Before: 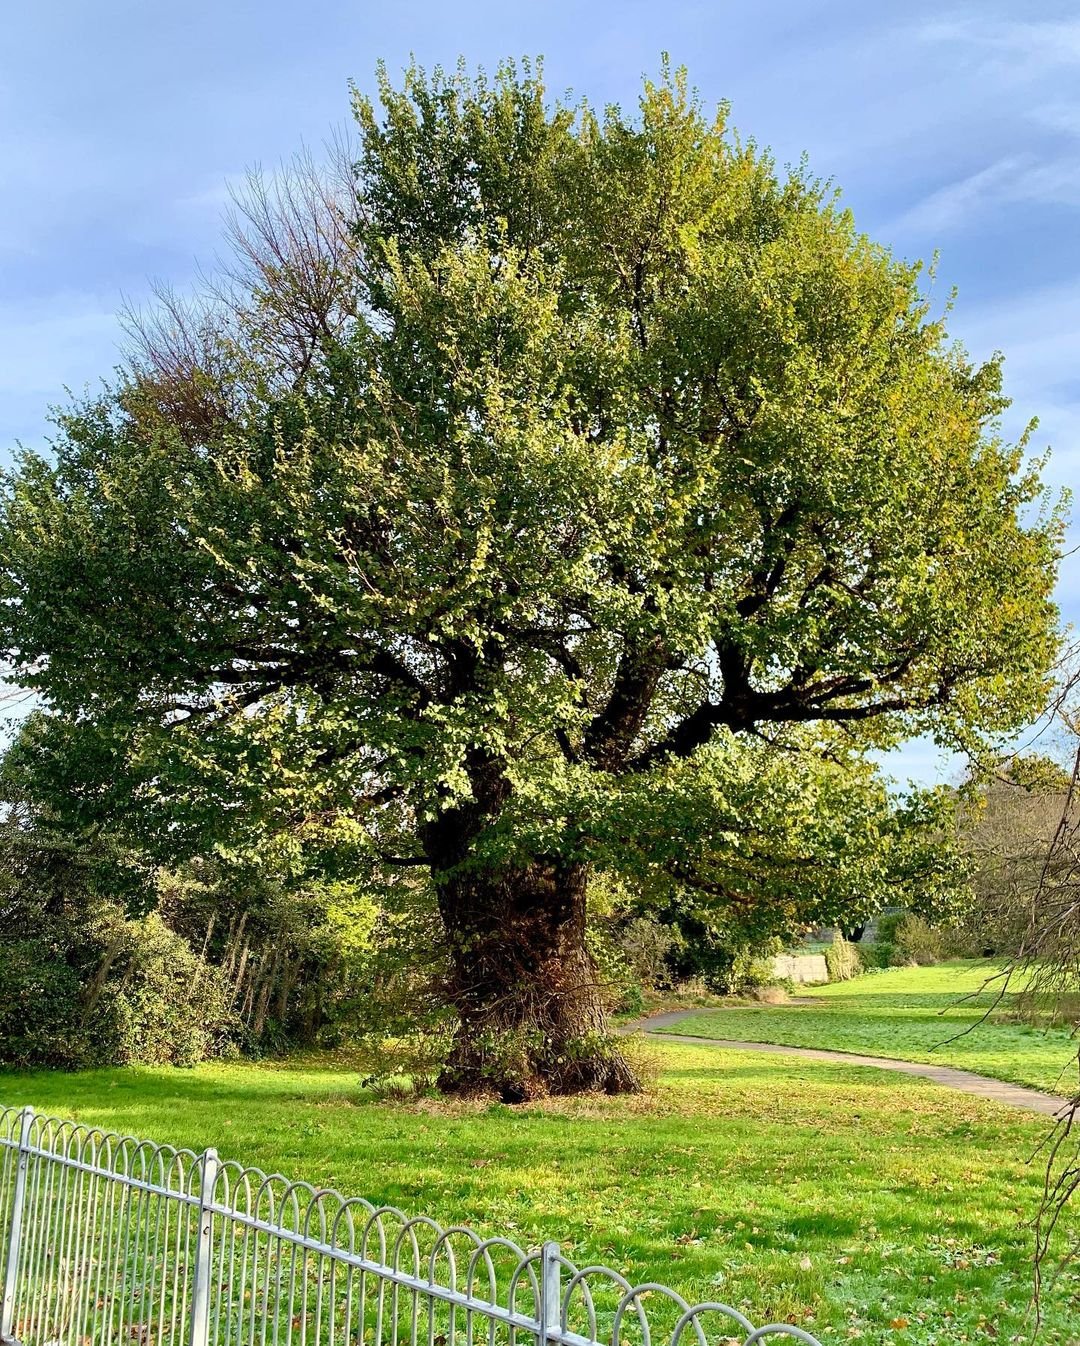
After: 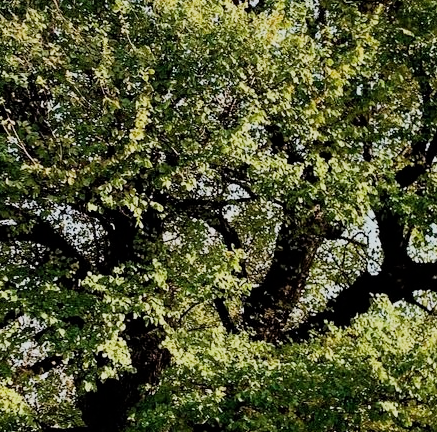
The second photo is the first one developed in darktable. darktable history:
crop: left 31.647%, top 31.956%, right 27.814%, bottom 35.946%
filmic rgb: black relative exposure -7.65 EV, white relative exposure 4.56 EV, hardness 3.61
exposure: exposure 0.197 EV, compensate highlight preservation false
